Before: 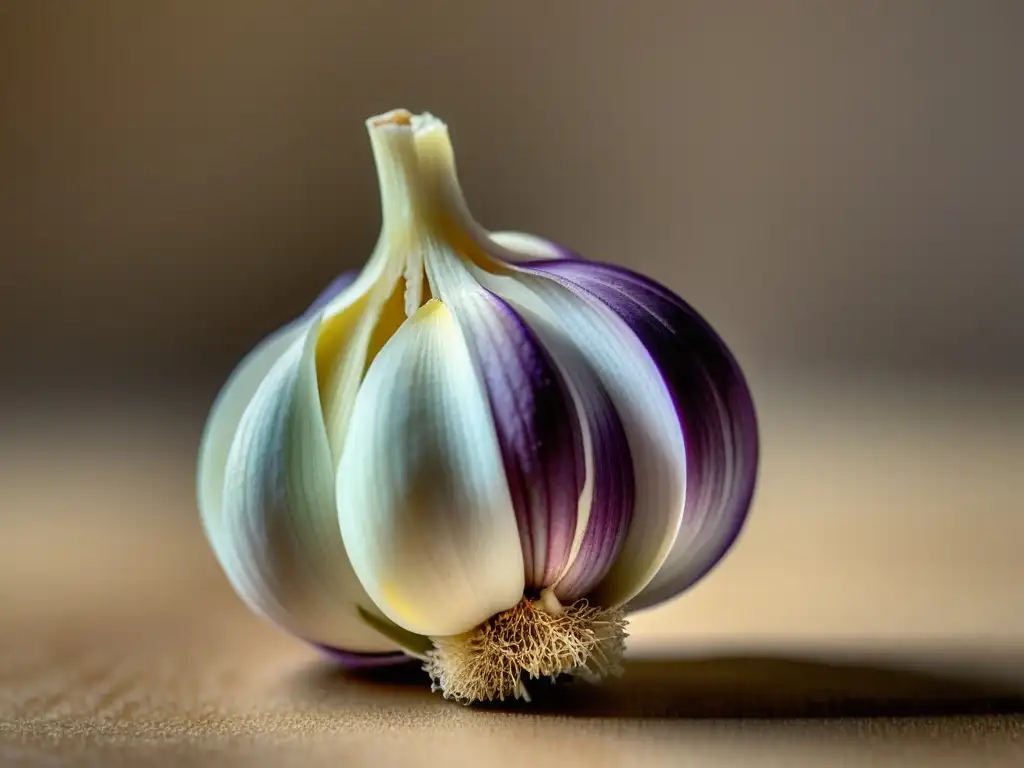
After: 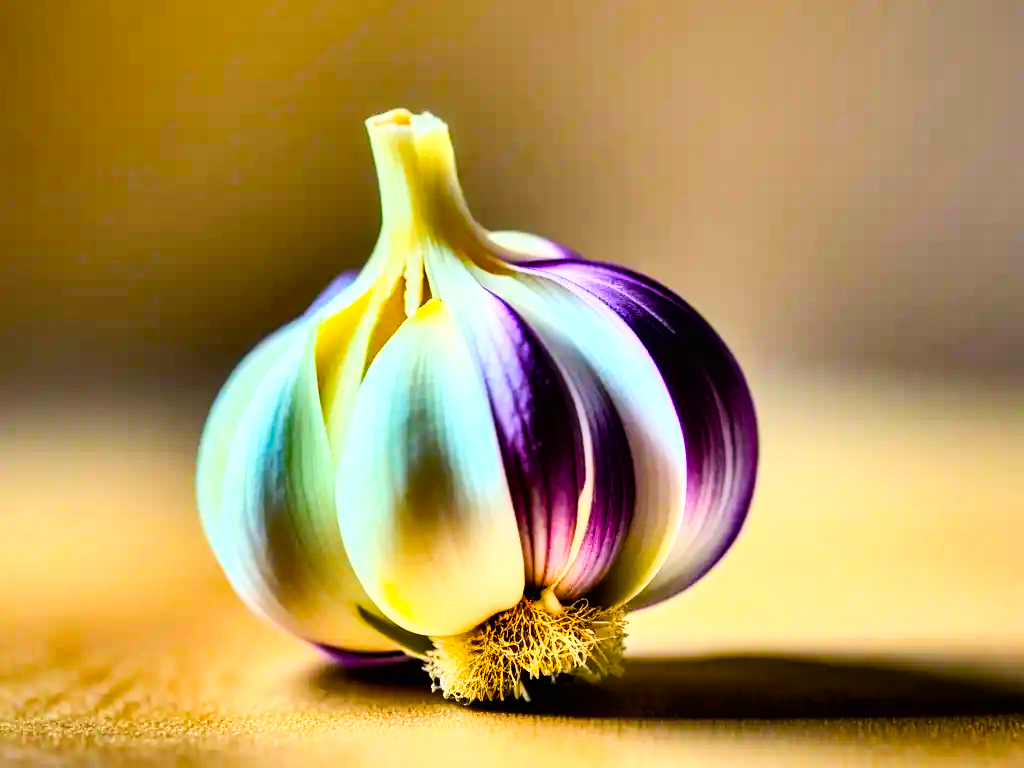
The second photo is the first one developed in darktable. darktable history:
base curve: curves: ch0 [(0, 0) (0.007, 0.004) (0.027, 0.03) (0.046, 0.07) (0.207, 0.54) (0.442, 0.872) (0.673, 0.972) (1, 1)]
shadows and highlights: soften with gaussian
color balance rgb: linear chroma grading › global chroma 9.898%, perceptual saturation grading › global saturation 34.579%, perceptual saturation grading › highlights -29.792%, perceptual saturation grading › shadows 35.631%, global vibrance 41.901%
exposure: exposure 0.203 EV, compensate highlight preservation false
